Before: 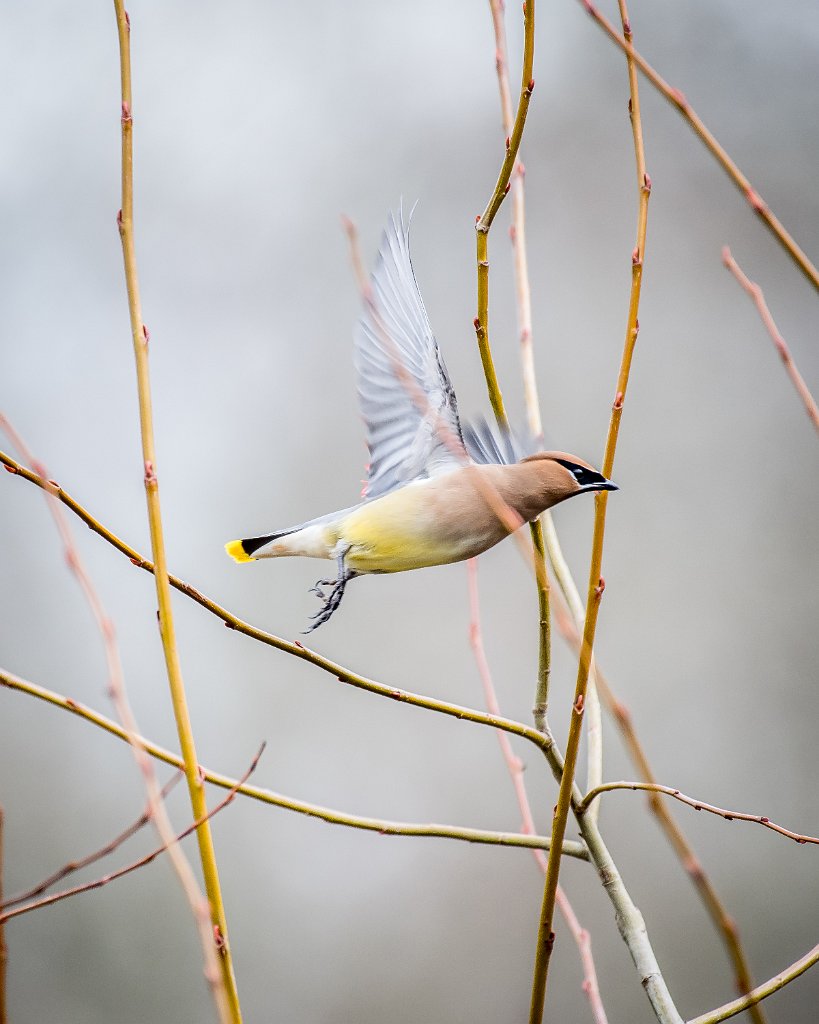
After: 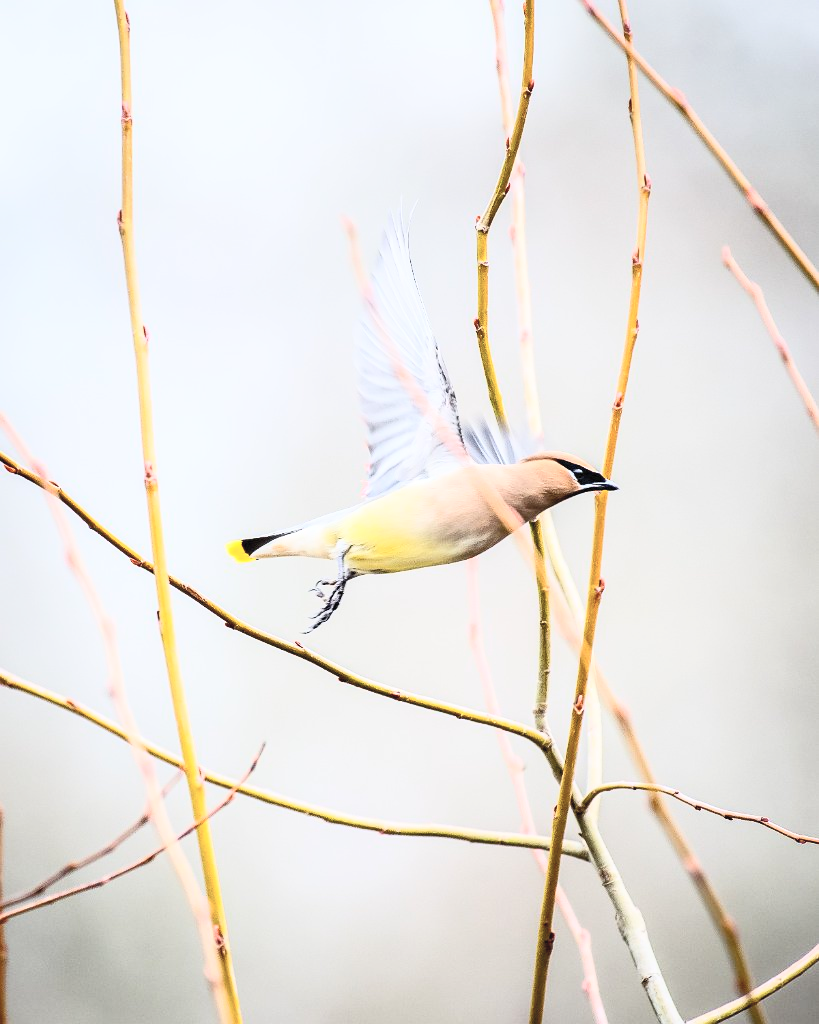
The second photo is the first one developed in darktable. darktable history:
contrast brightness saturation: contrast 0.371, brightness 0.538
